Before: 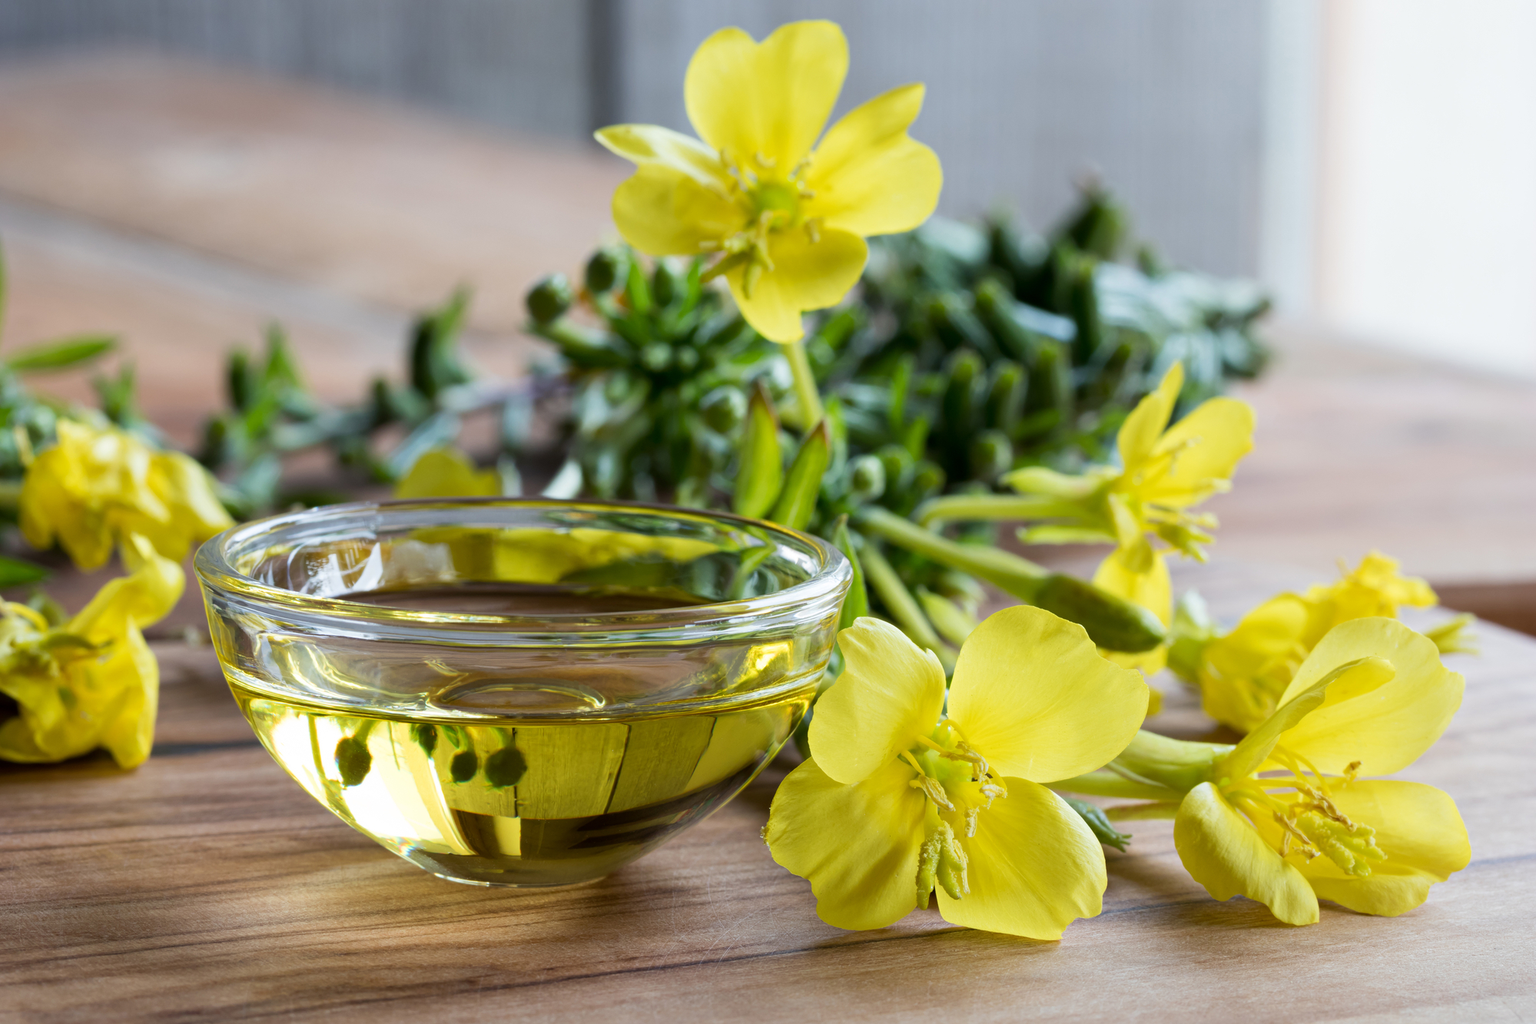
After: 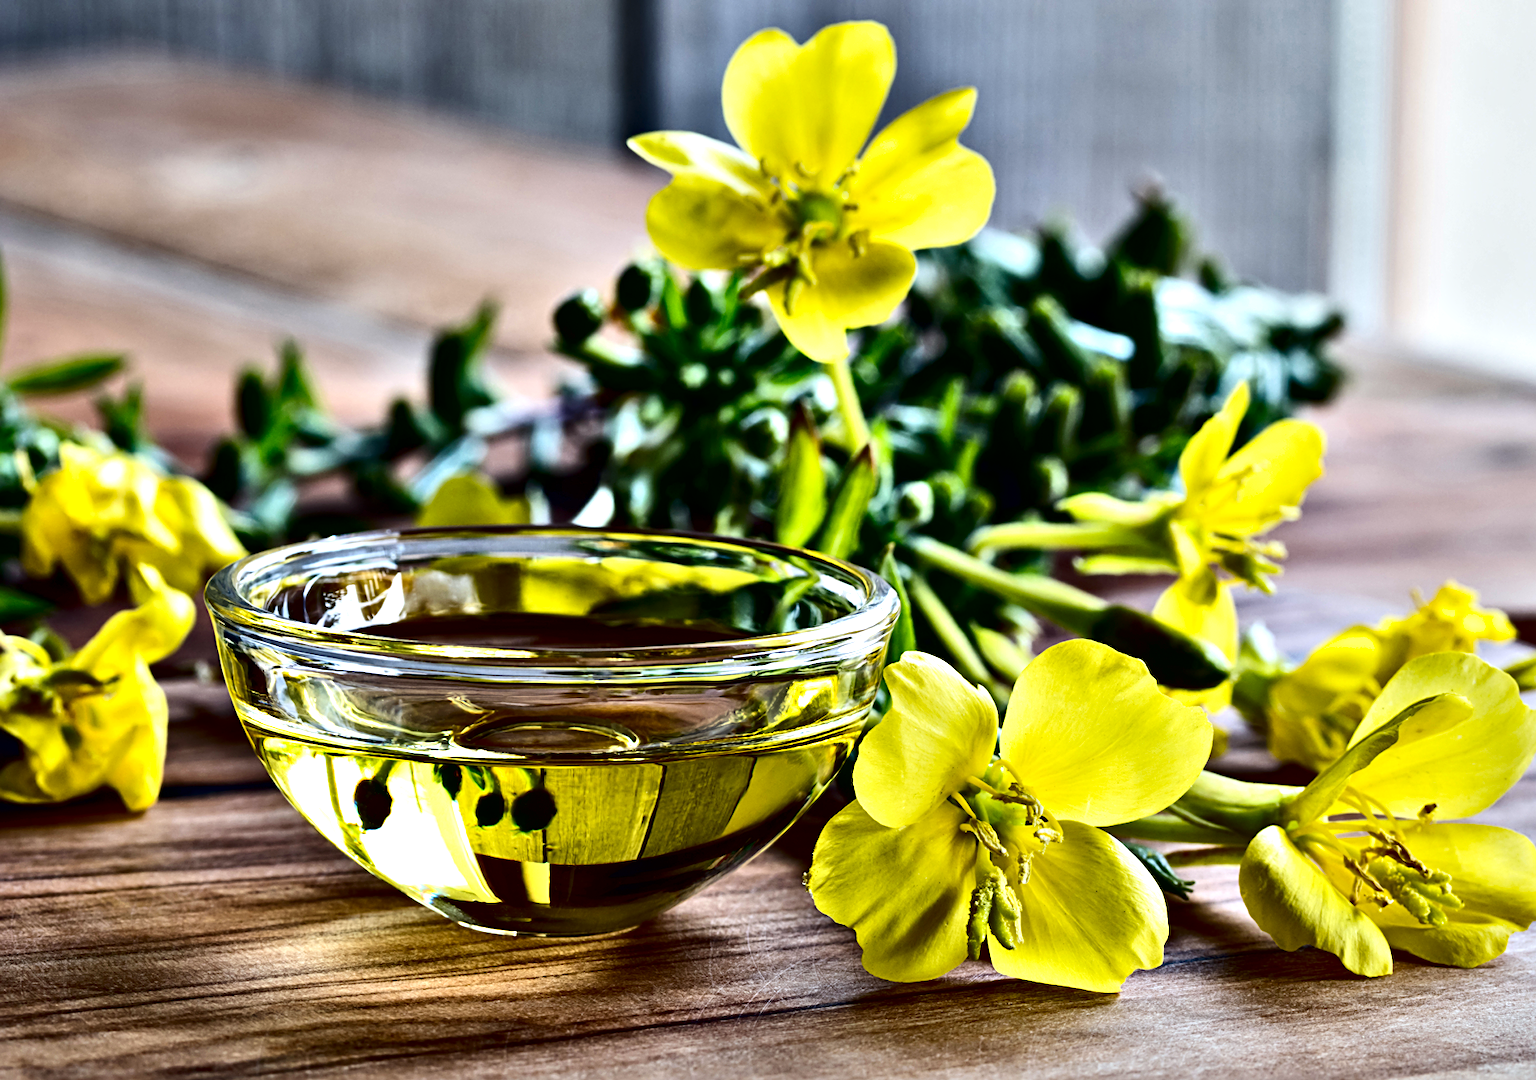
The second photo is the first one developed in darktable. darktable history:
sharpen: on, module defaults
tone equalizer: mask exposure compensation -0.506 EV
exposure: exposure -0.046 EV, compensate exposure bias true, compensate highlight preservation false
crop and rotate: left 0%, right 5.208%
contrast brightness saturation: contrast 0.215, brightness -0.109, saturation 0.215
shadows and highlights: white point adjustment 0.858, soften with gaussian
contrast equalizer: y [[0.48, 0.654, 0.731, 0.706, 0.772, 0.382], [0.55 ×6], [0 ×6], [0 ×6], [0 ×6]]
